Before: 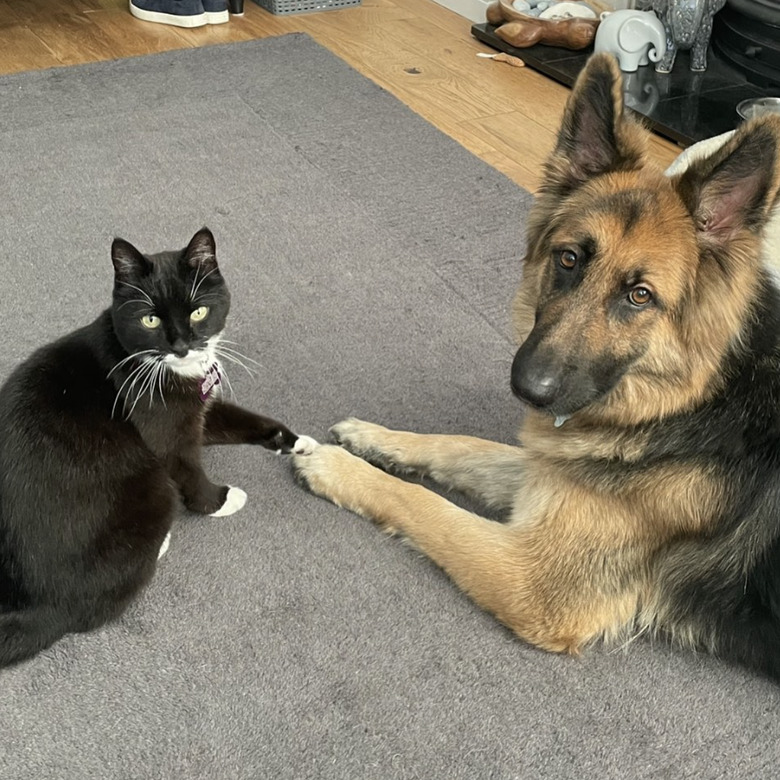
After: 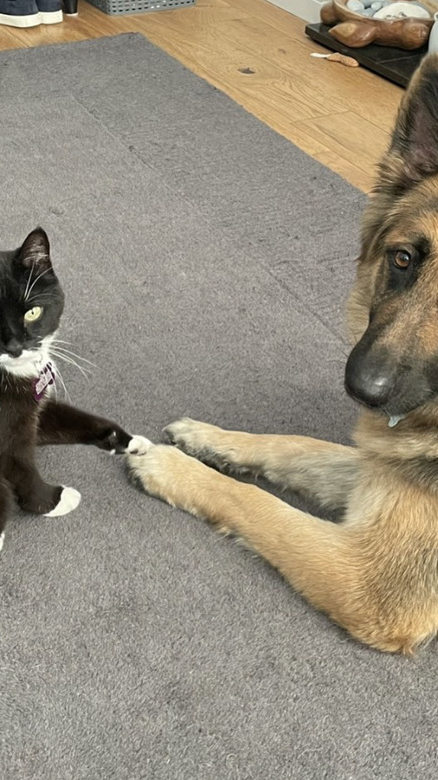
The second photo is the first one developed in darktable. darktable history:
crop: left 21.285%, right 22.475%
